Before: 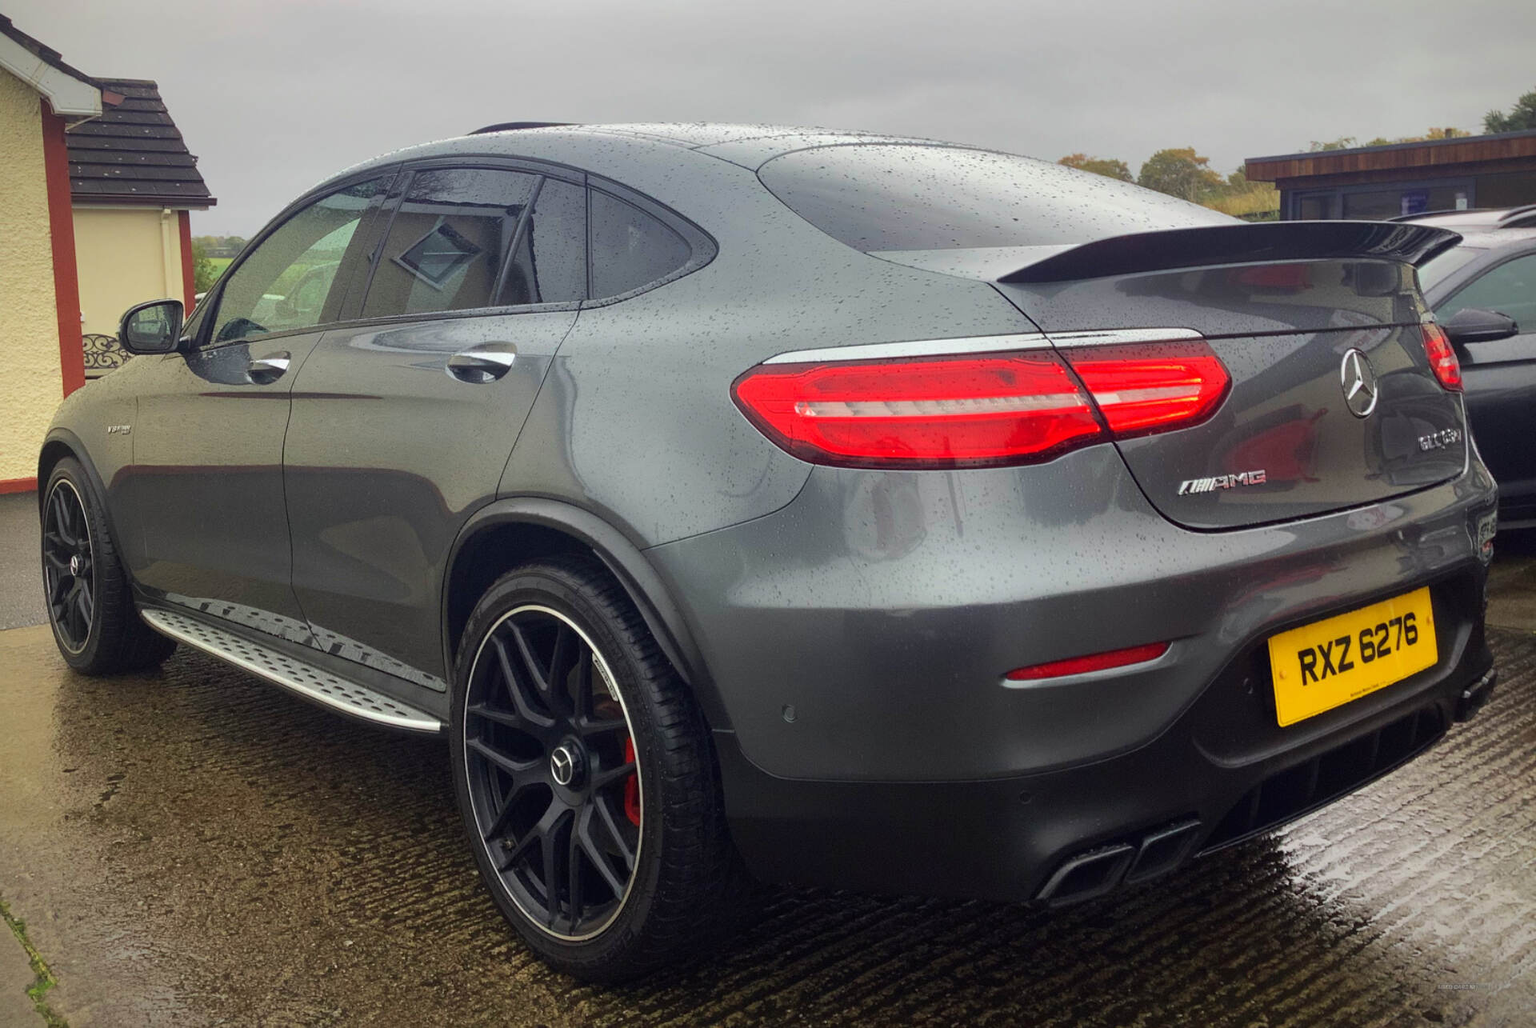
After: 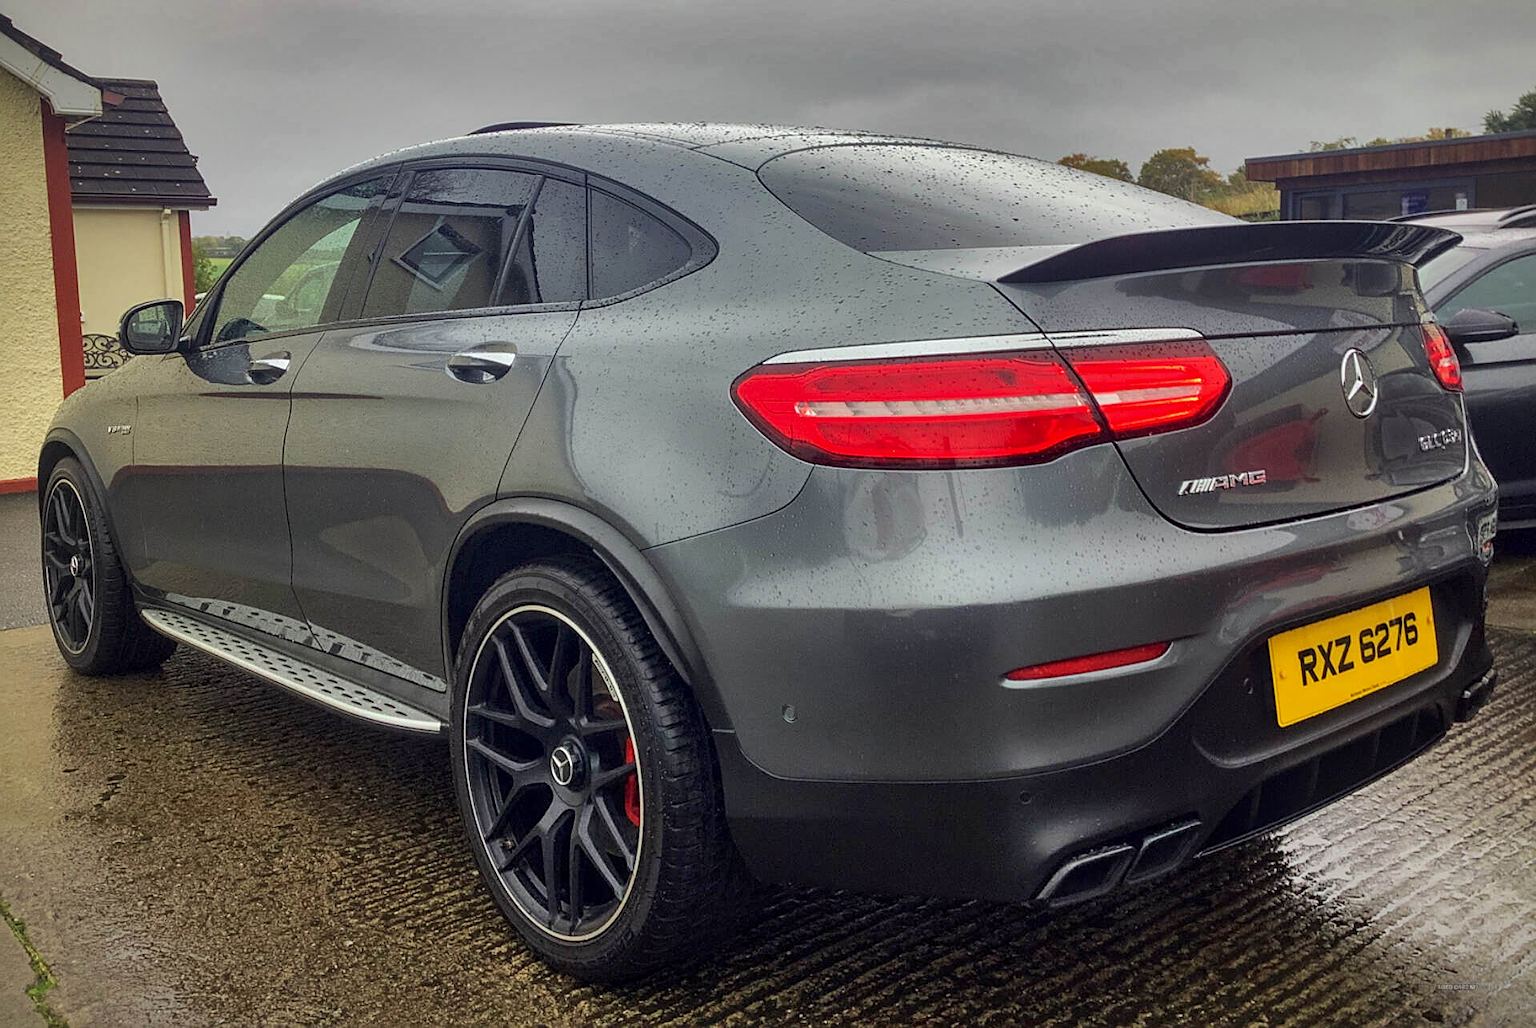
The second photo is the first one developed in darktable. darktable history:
sharpen: on, module defaults
local contrast: on, module defaults
shadows and highlights: white point adjustment -3.64, highlights -63.34, highlights color adjustment 42%, soften with gaussian
